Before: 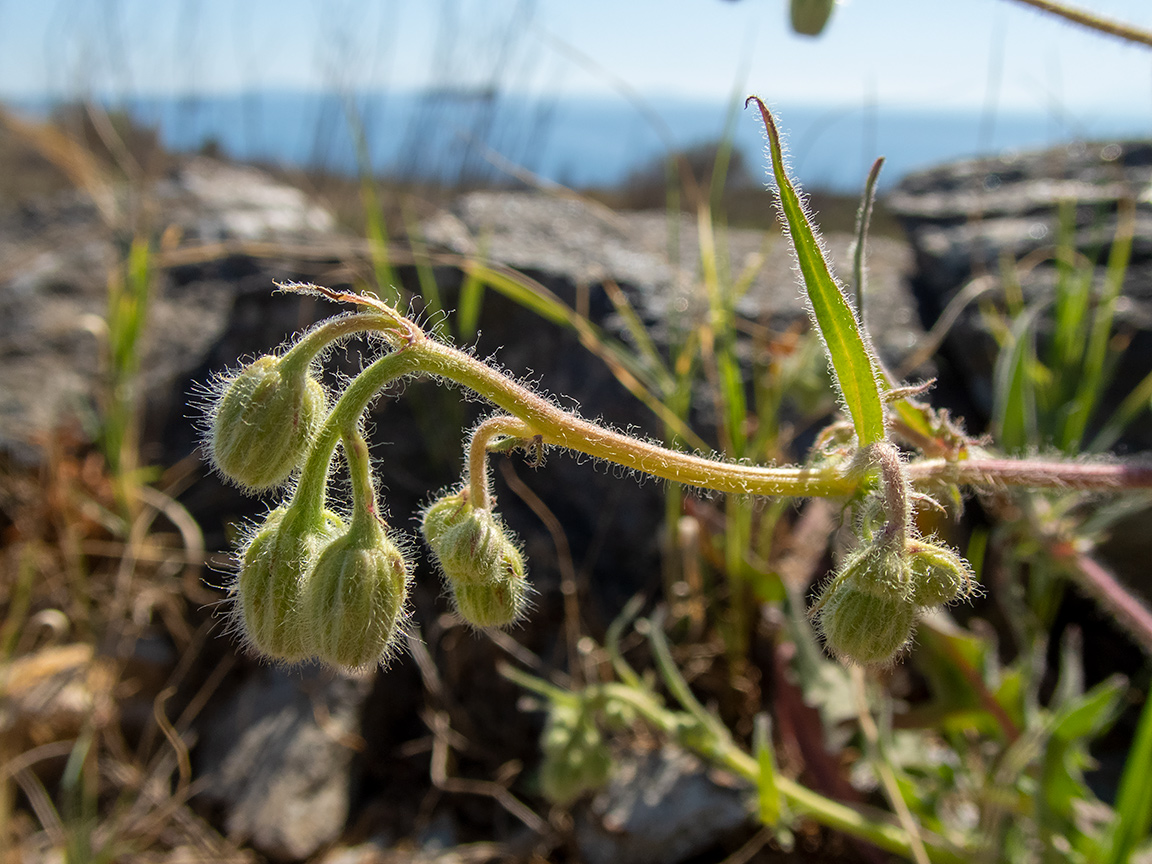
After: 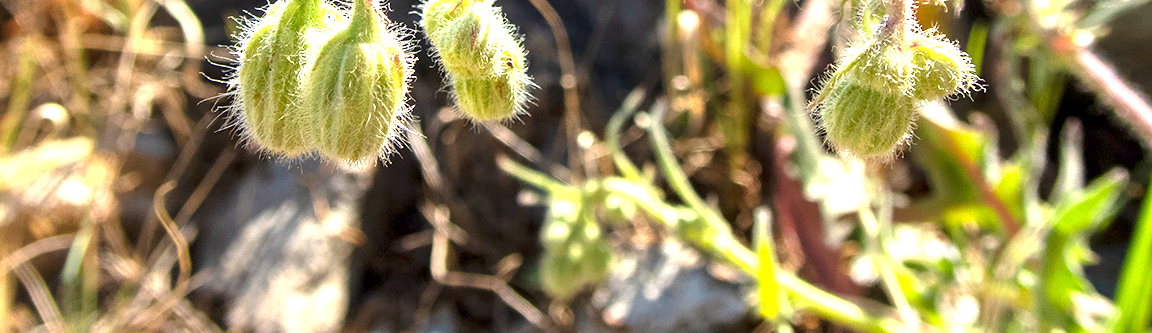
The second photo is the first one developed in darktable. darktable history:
crop and rotate: top 58.662%, bottom 2.79%
exposure: exposure 2.043 EV, compensate exposure bias true, compensate highlight preservation false
